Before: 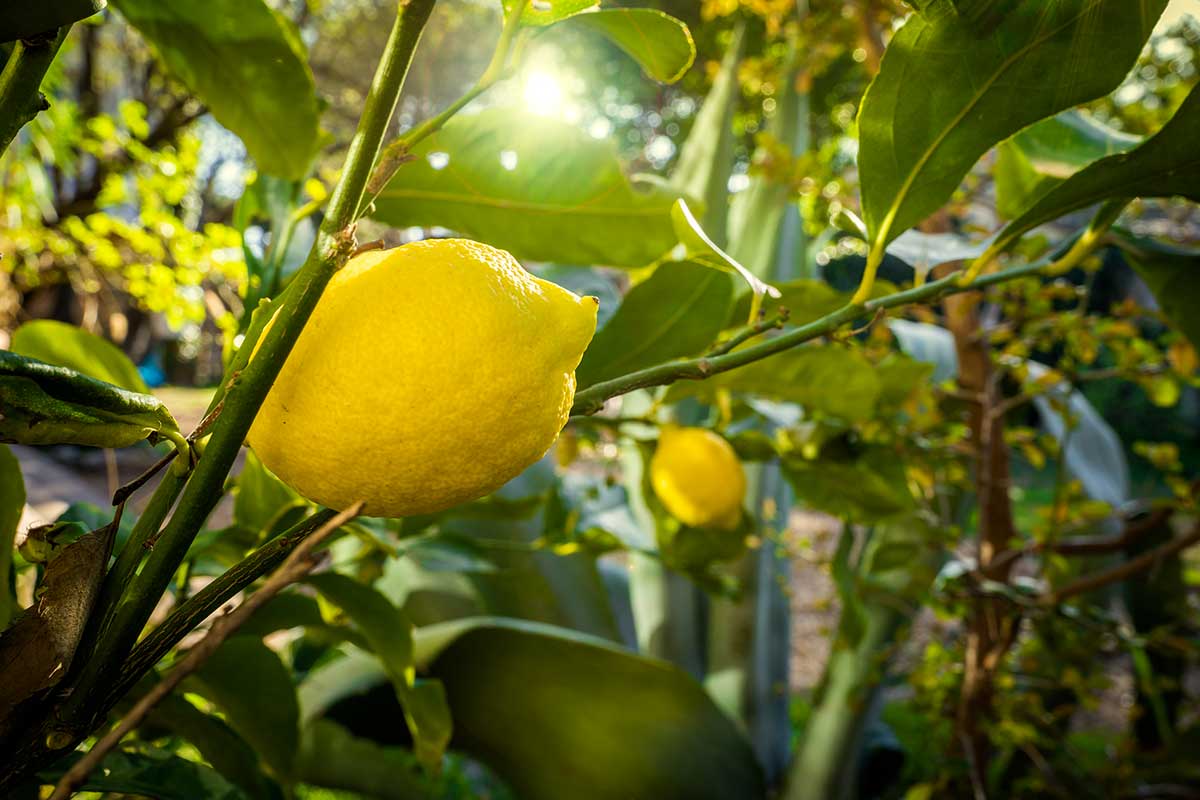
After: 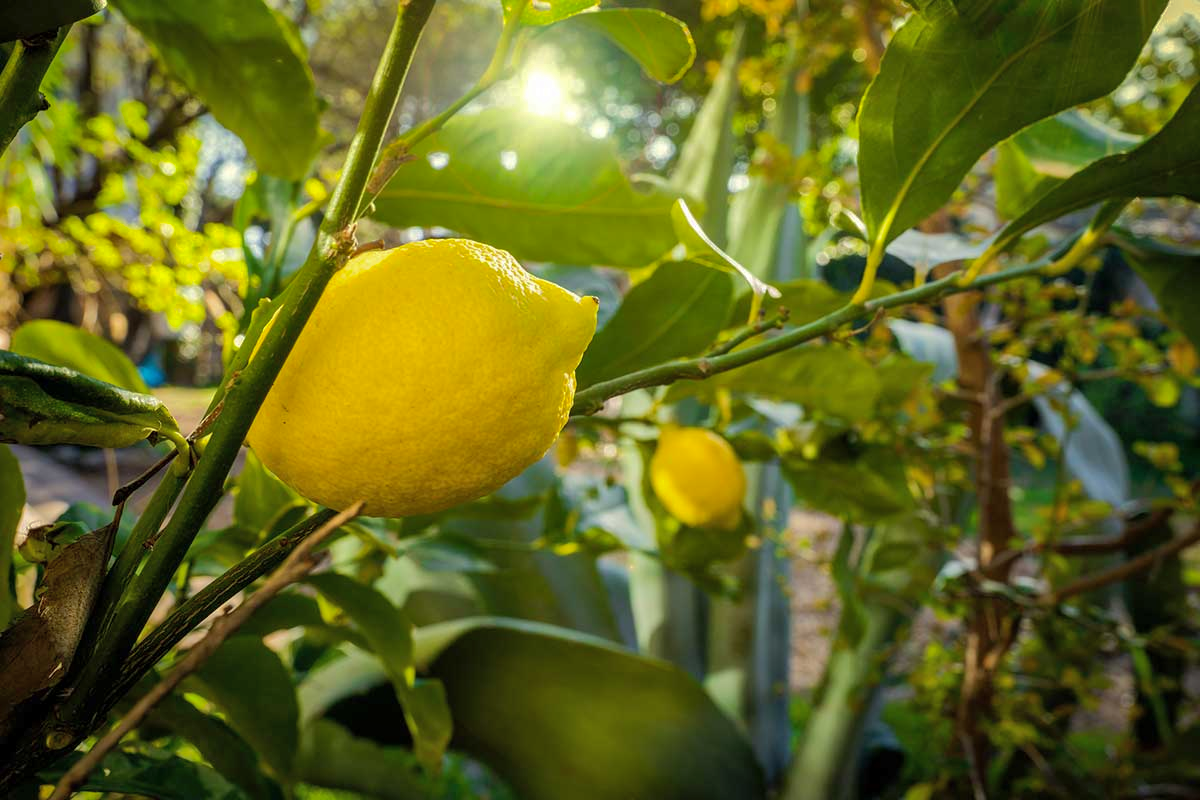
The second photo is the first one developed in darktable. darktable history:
shadows and highlights: shadows 39.3, highlights -59.88, highlights color adjustment 49%
